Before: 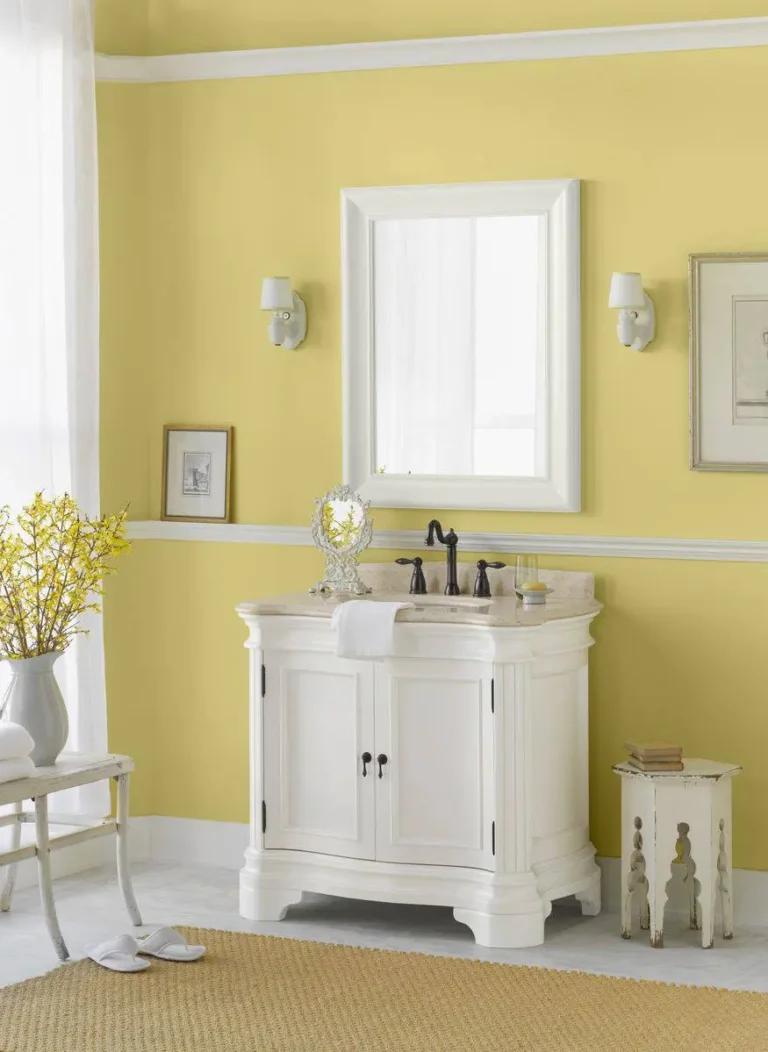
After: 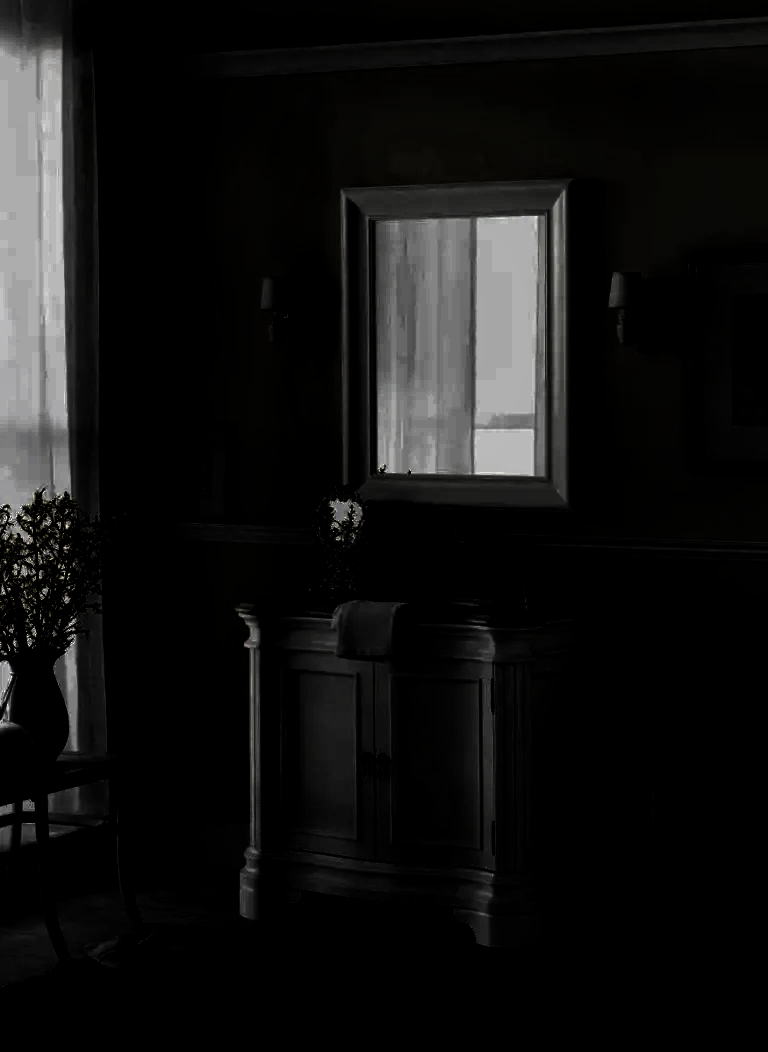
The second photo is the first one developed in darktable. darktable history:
levels: levels [0.721, 0.937, 0.997]
local contrast: mode bilateral grid, contrast 20, coarseness 50, detail 120%, midtone range 0.2
